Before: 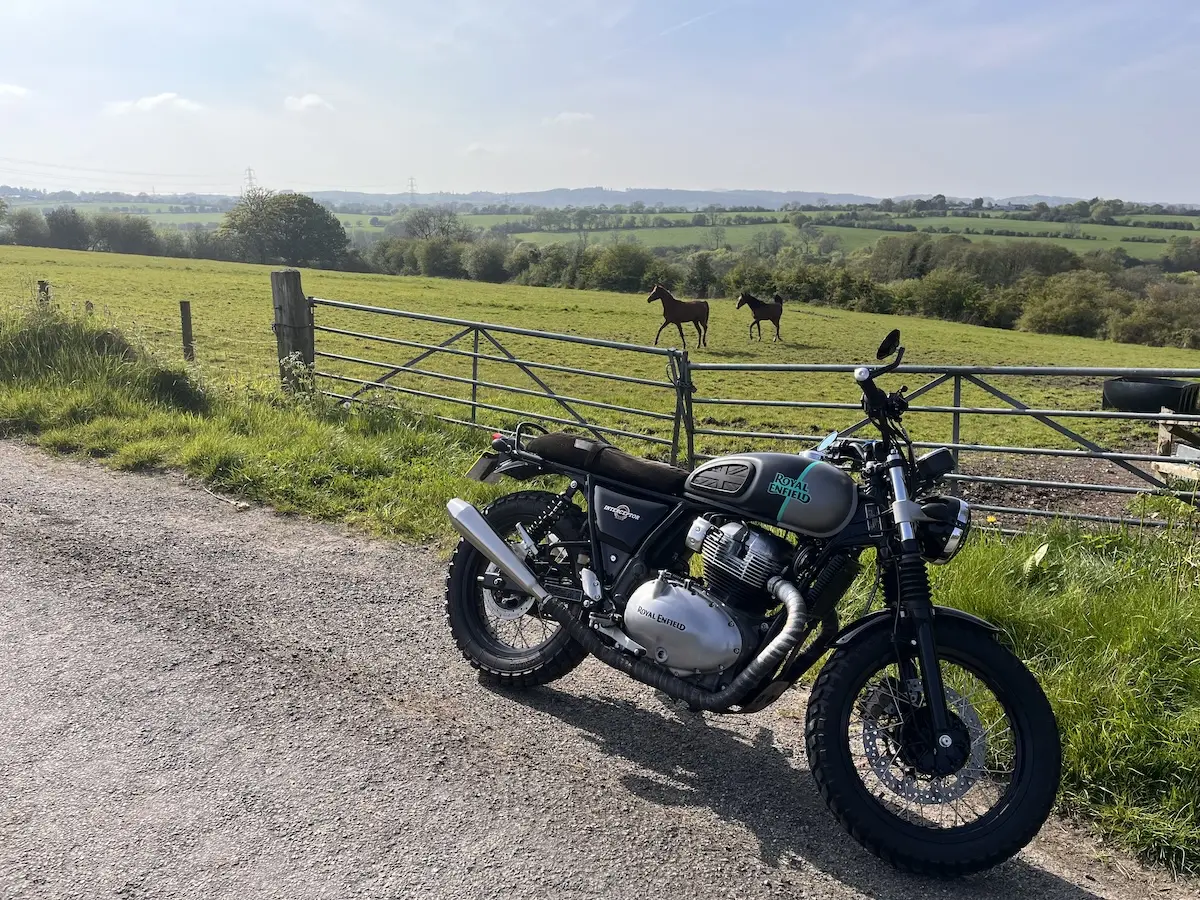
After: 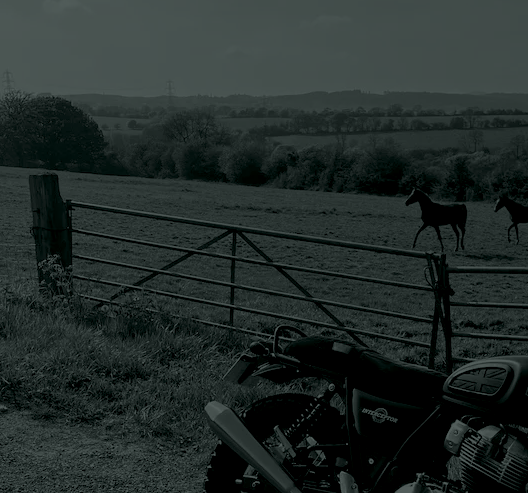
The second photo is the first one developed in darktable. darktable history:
crop: left 20.248%, top 10.86%, right 35.675%, bottom 34.321%
colorize: hue 90°, saturation 19%, lightness 1.59%, version 1
